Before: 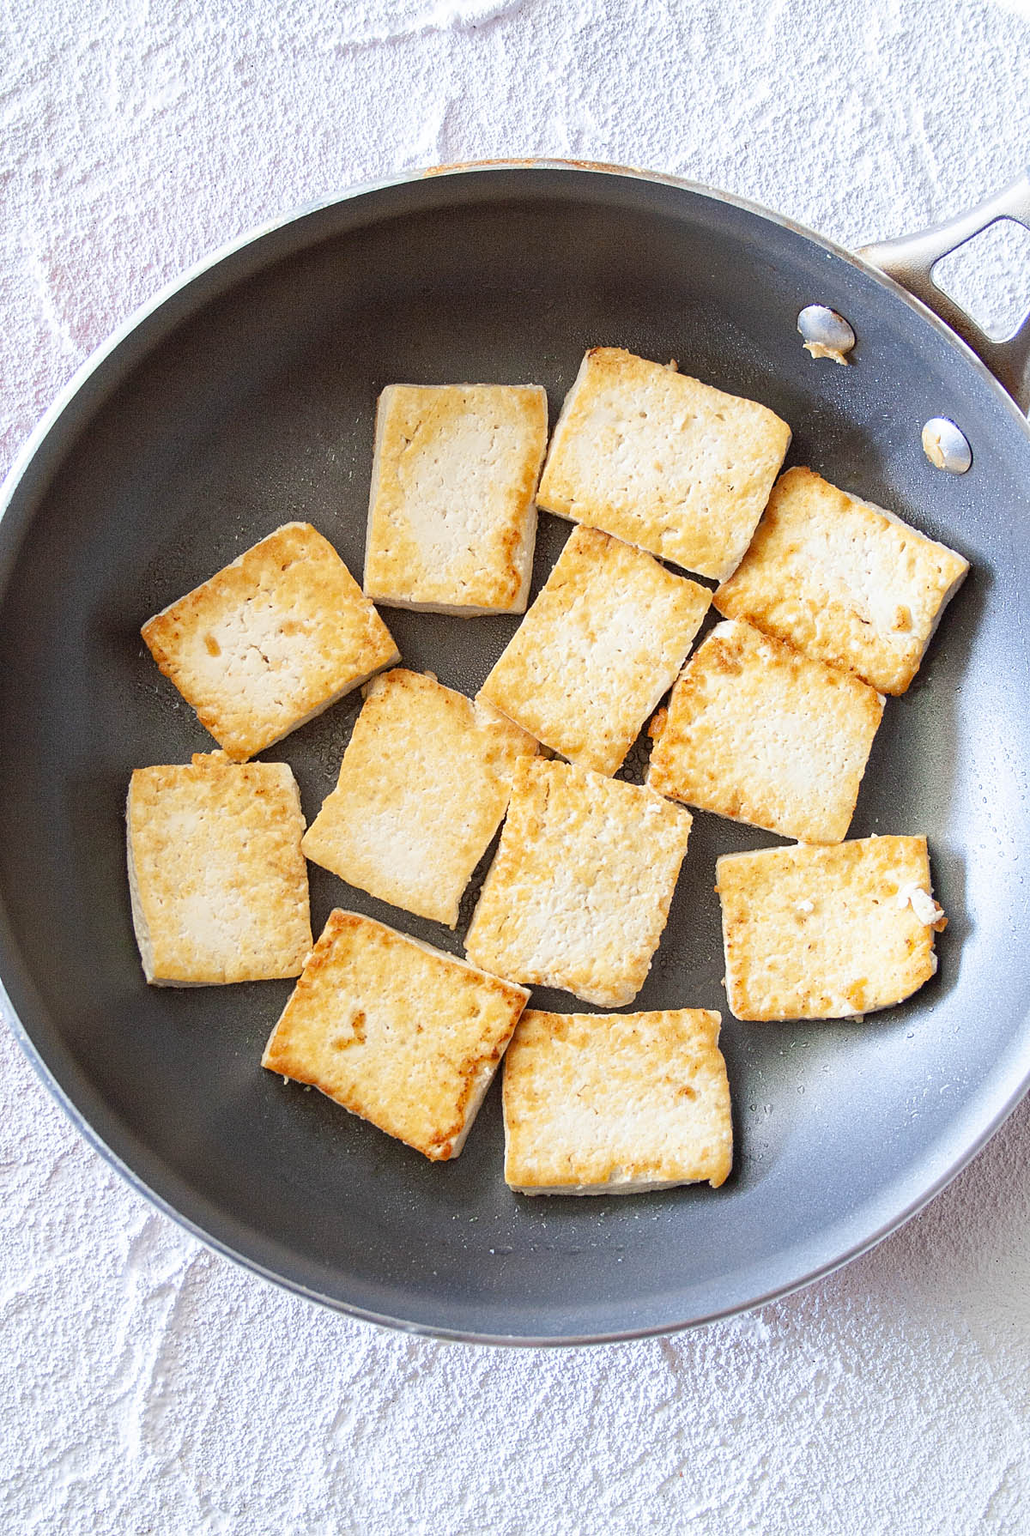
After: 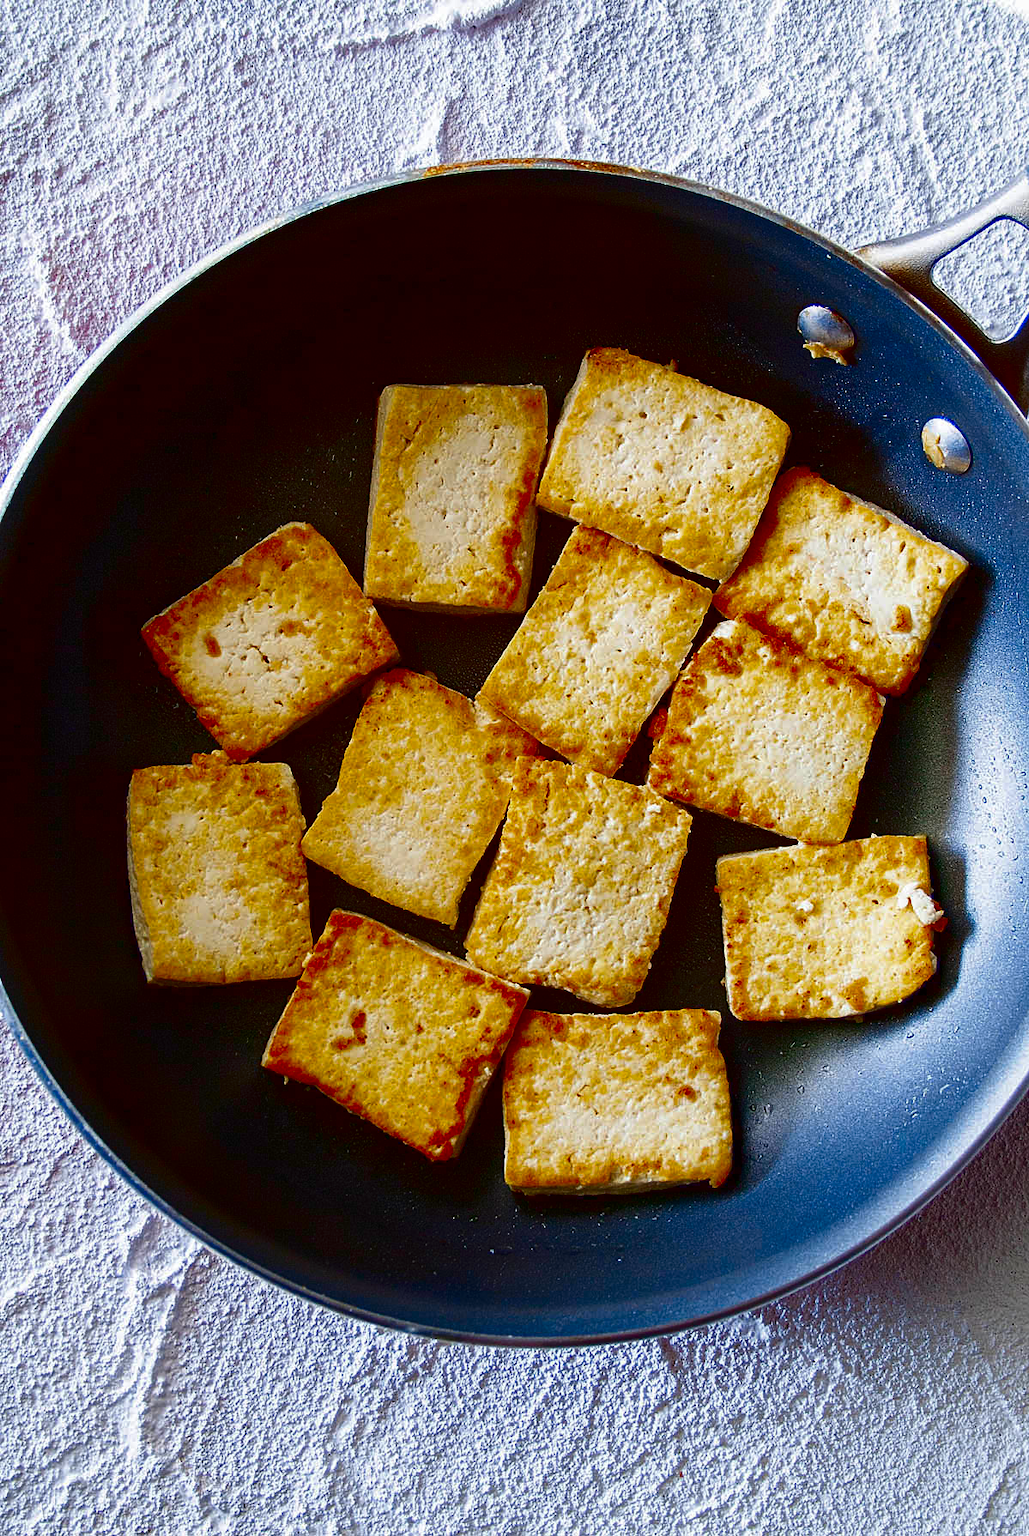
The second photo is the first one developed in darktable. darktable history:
contrast brightness saturation: brightness -0.991, saturation 0.99
